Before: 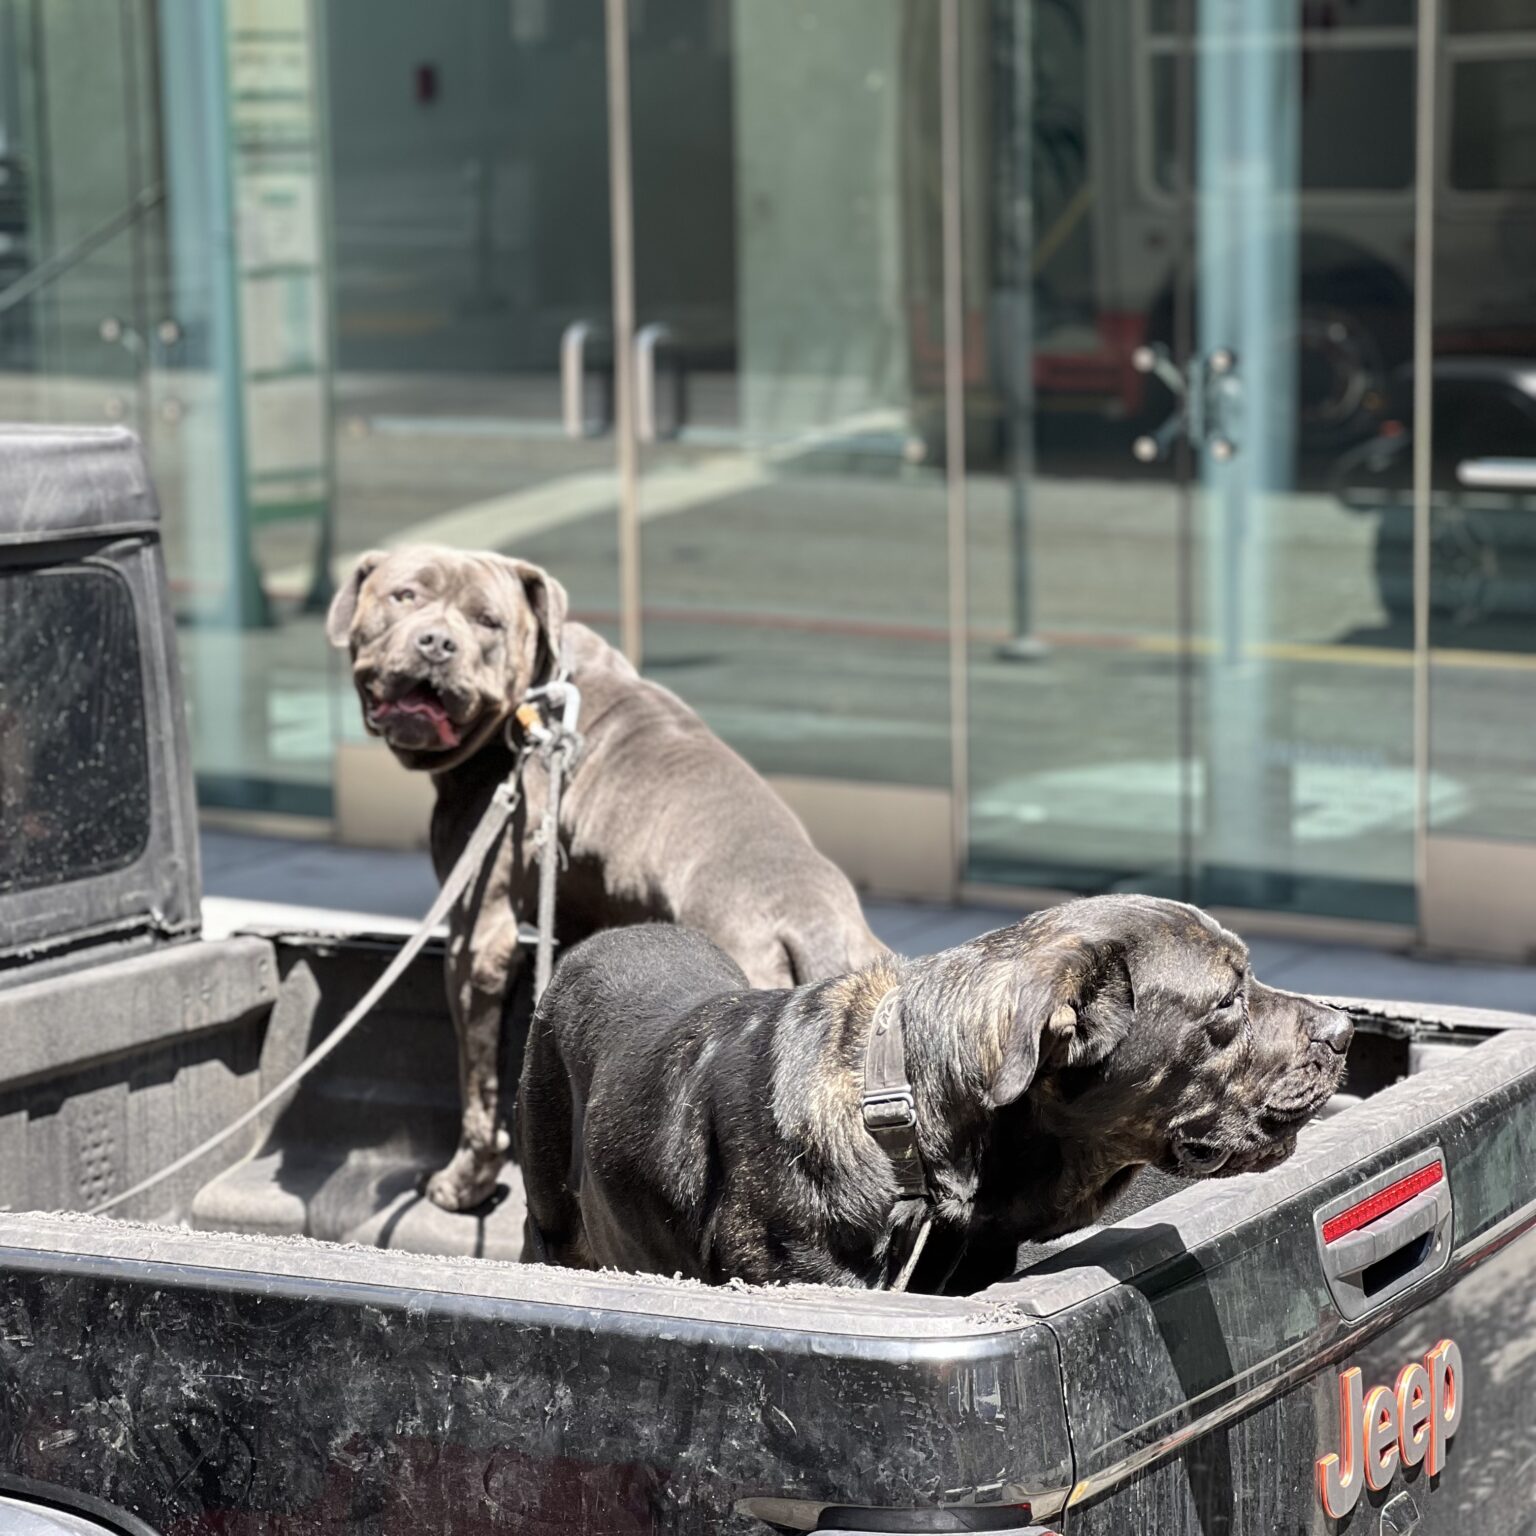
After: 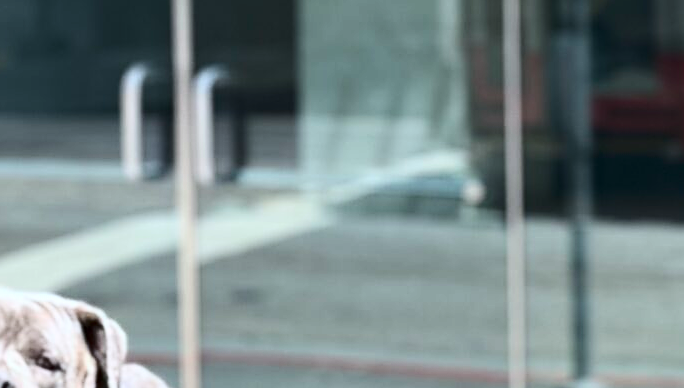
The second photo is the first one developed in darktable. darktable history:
crop: left 28.723%, top 16.857%, right 26.722%, bottom 57.866%
color calibration: gray › normalize channels true, illuminant custom, x 0.368, y 0.373, temperature 4347.36 K, gamut compression 0.011
sharpen: on, module defaults
contrast brightness saturation: contrast 0.295
